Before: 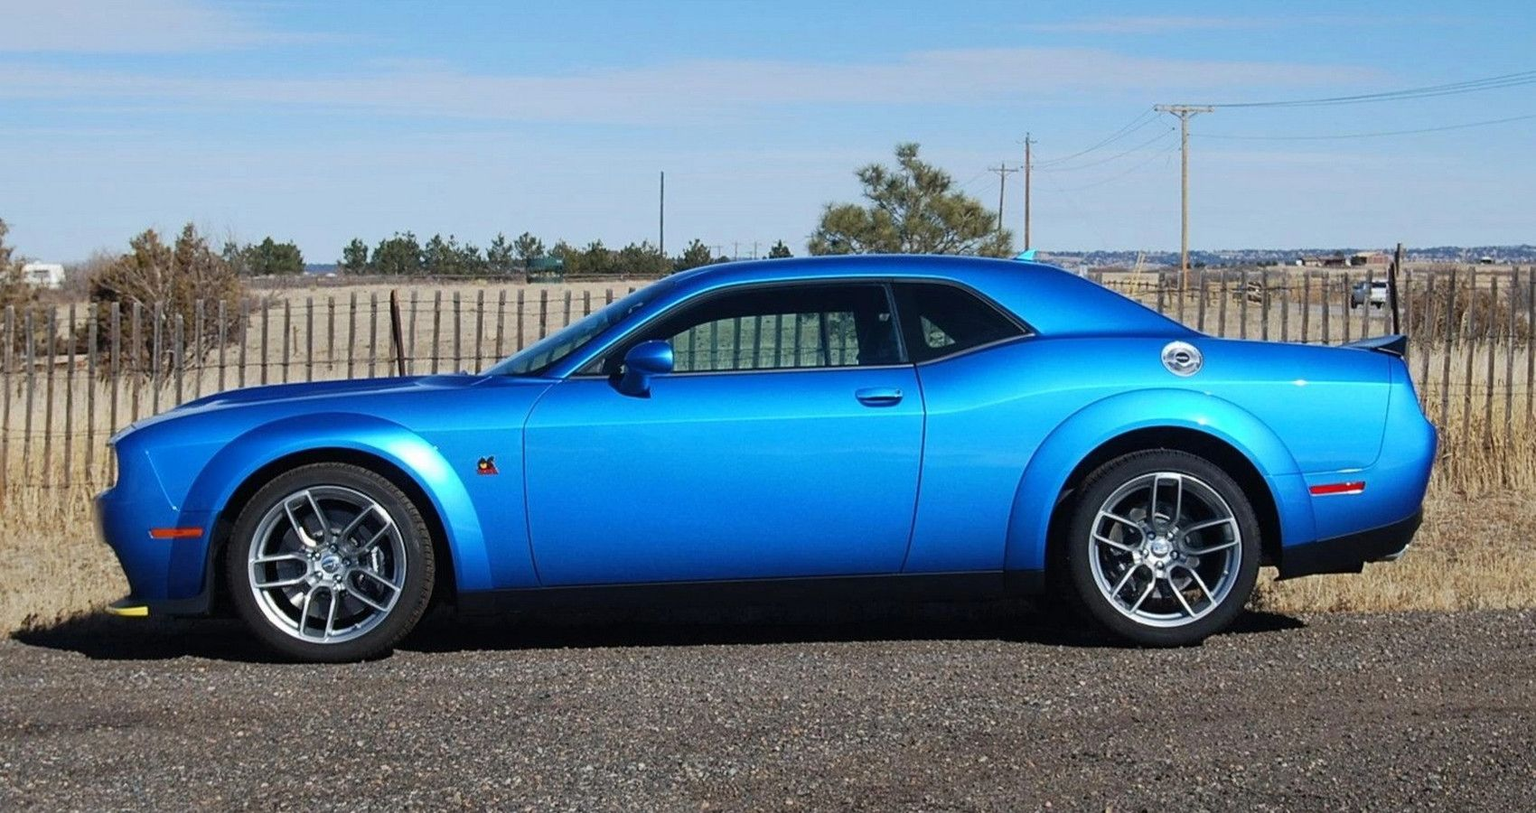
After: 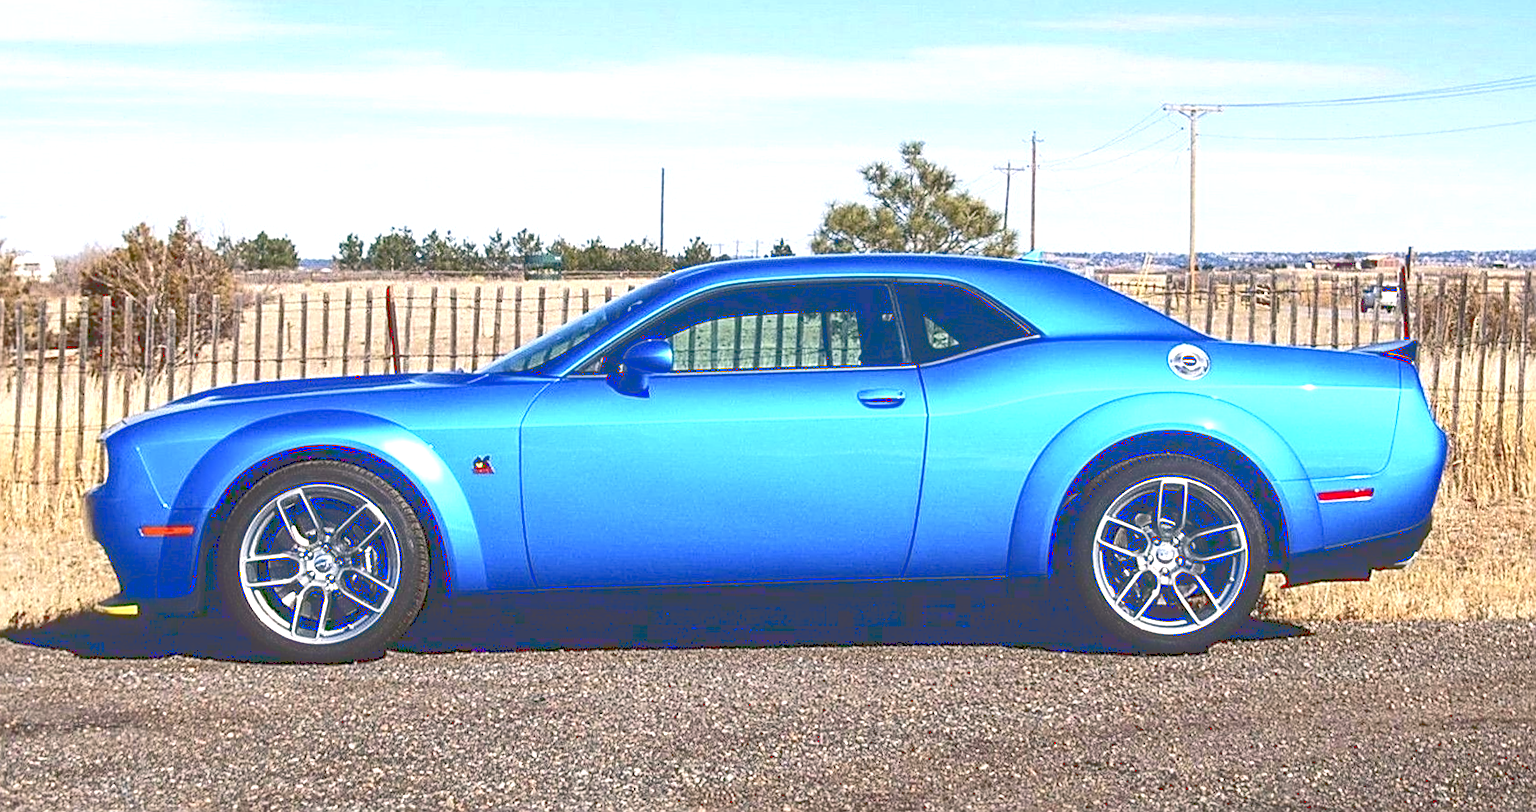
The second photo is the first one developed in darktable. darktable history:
color correction: highlights a* 5.86, highlights b* 4.78
exposure: black level correction 0, exposure 1.001 EV, compensate highlight preservation false
tone curve: curves: ch0 [(0, 0) (0.003, 0.273) (0.011, 0.276) (0.025, 0.276) (0.044, 0.28) (0.069, 0.283) (0.1, 0.288) (0.136, 0.293) (0.177, 0.302) (0.224, 0.321) (0.277, 0.349) (0.335, 0.393) (0.399, 0.448) (0.468, 0.51) (0.543, 0.589) (0.623, 0.677) (0.709, 0.761) (0.801, 0.839) (0.898, 0.909) (1, 1)], color space Lab, linked channels, preserve colors none
sharpen: on, module defaults
crop and rotate: angle -0.453°
local contrast: on, module defaults
